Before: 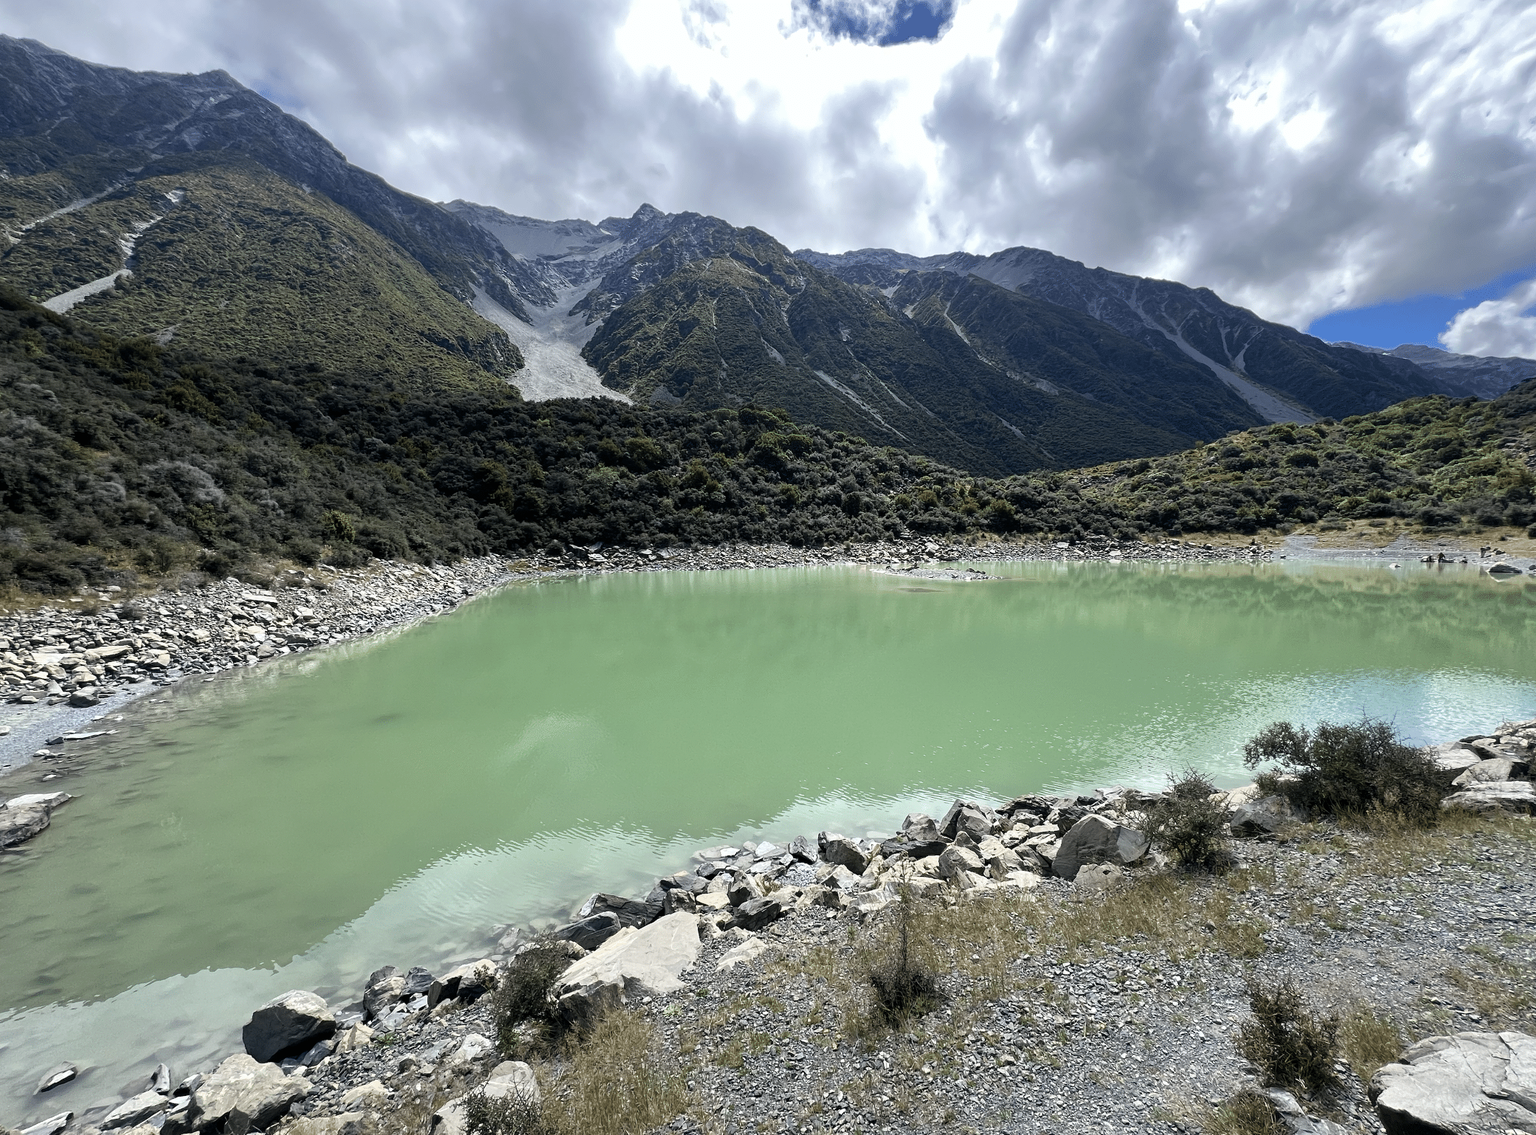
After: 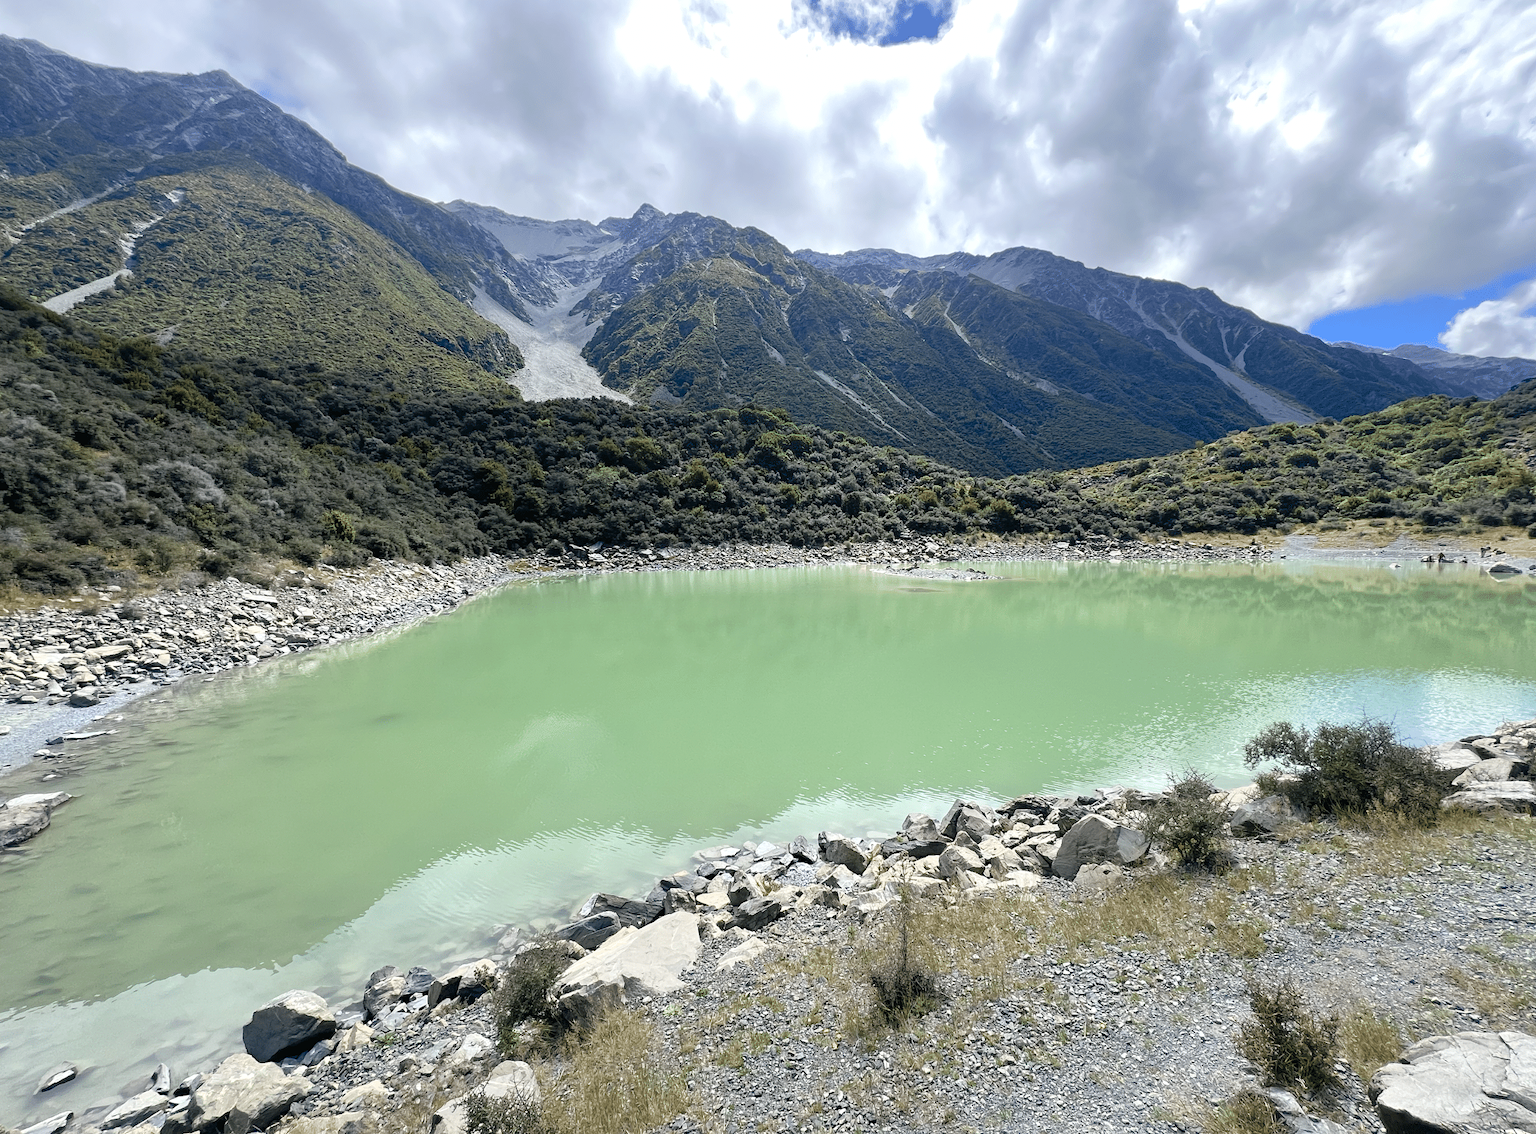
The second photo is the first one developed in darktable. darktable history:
levels: levels [0, 0.43, 0.984]
